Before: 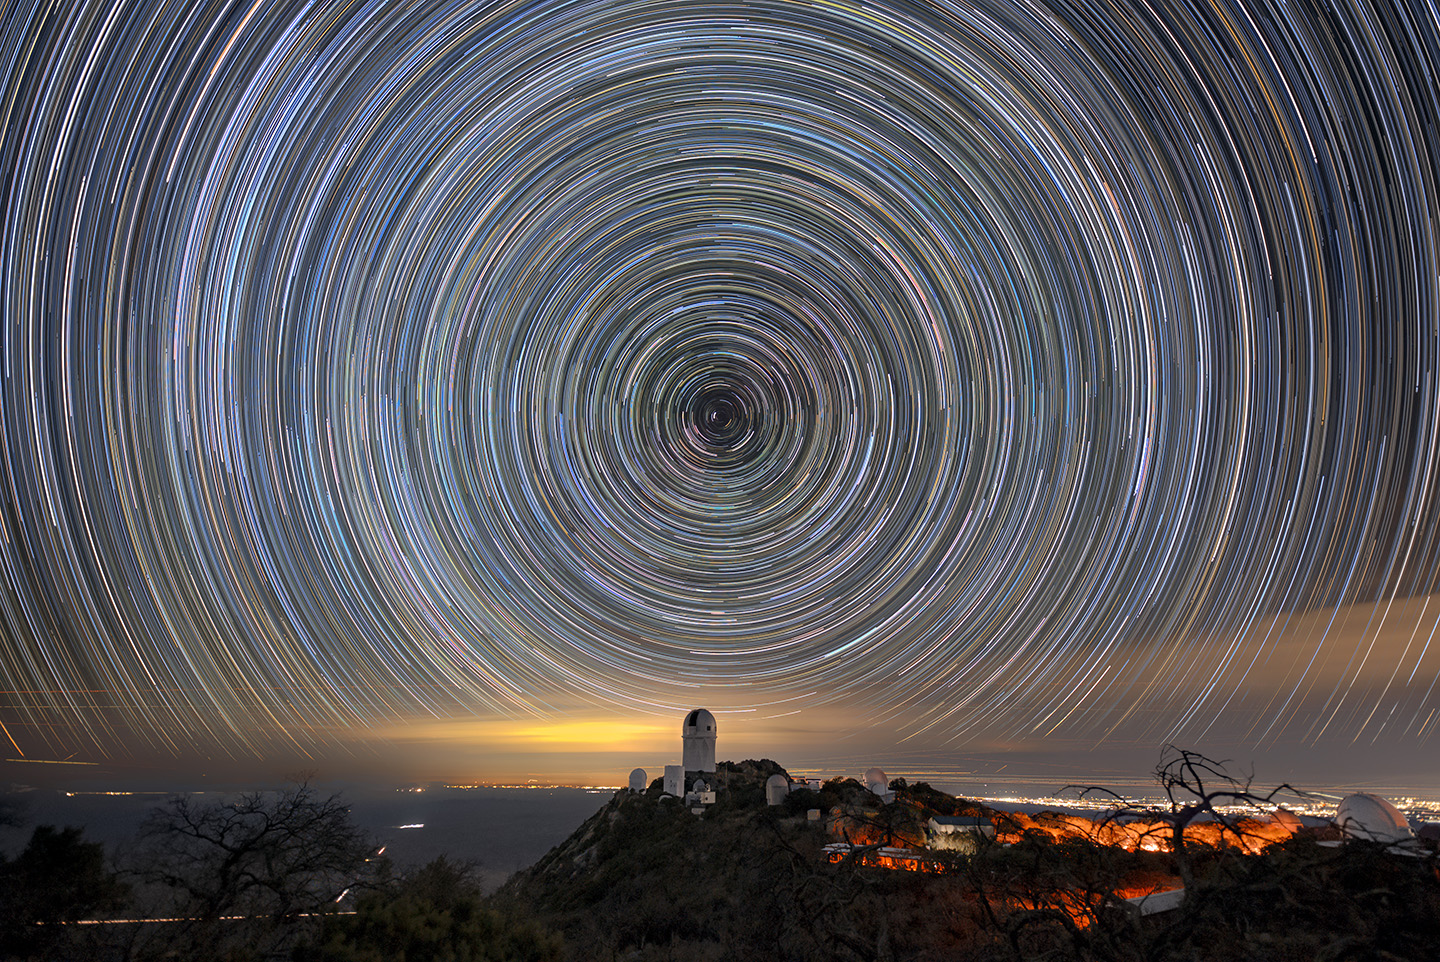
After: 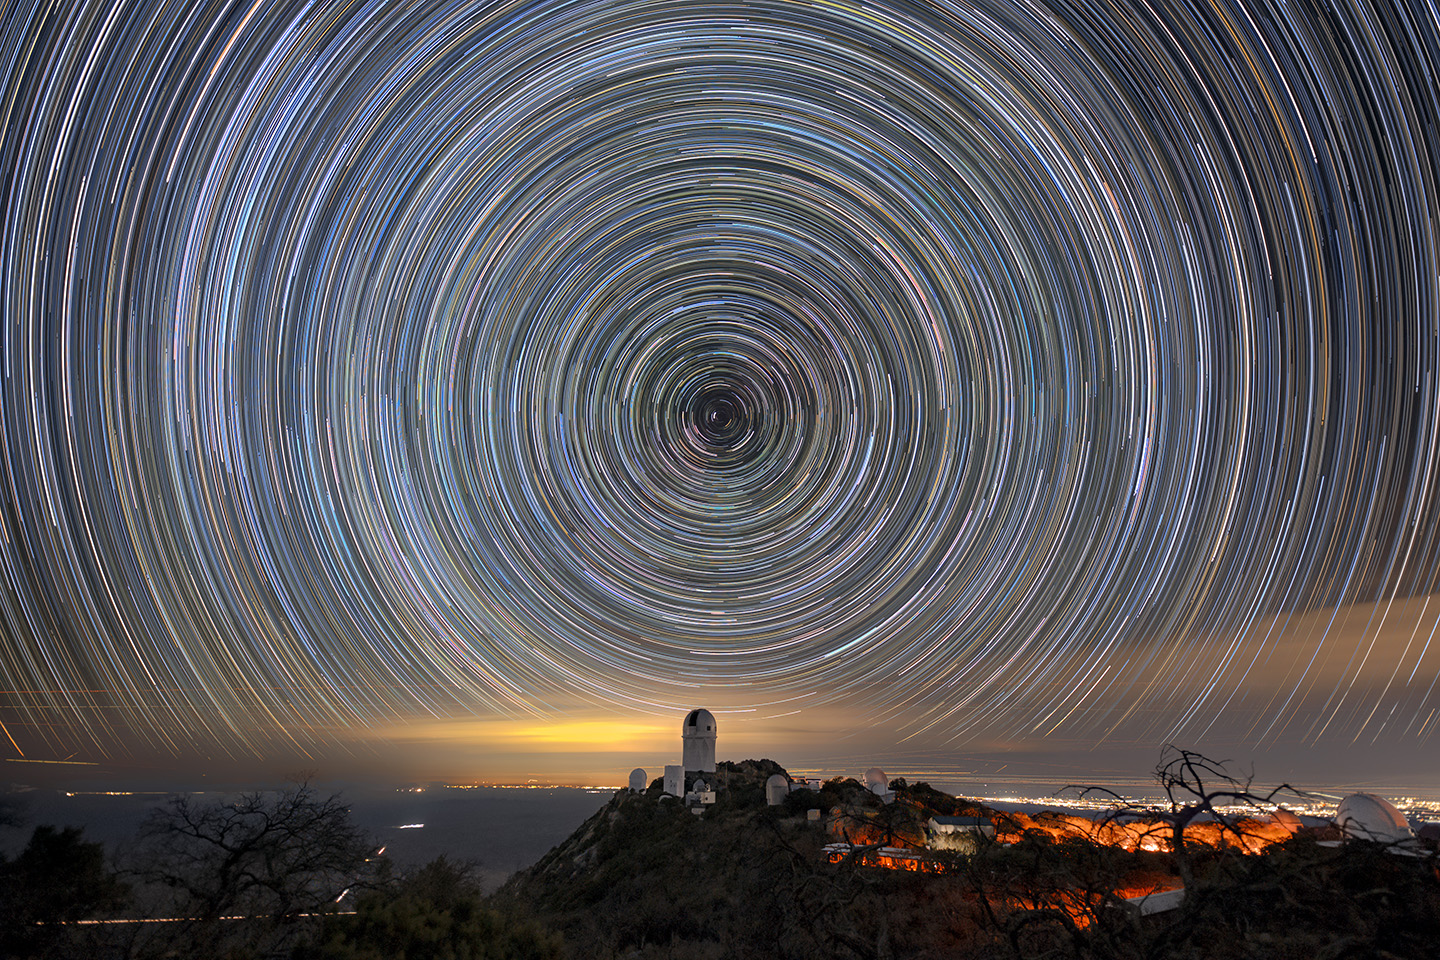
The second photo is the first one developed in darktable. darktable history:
crop: top 0.05%, bottom 0.098%
white balance: emerald 1
